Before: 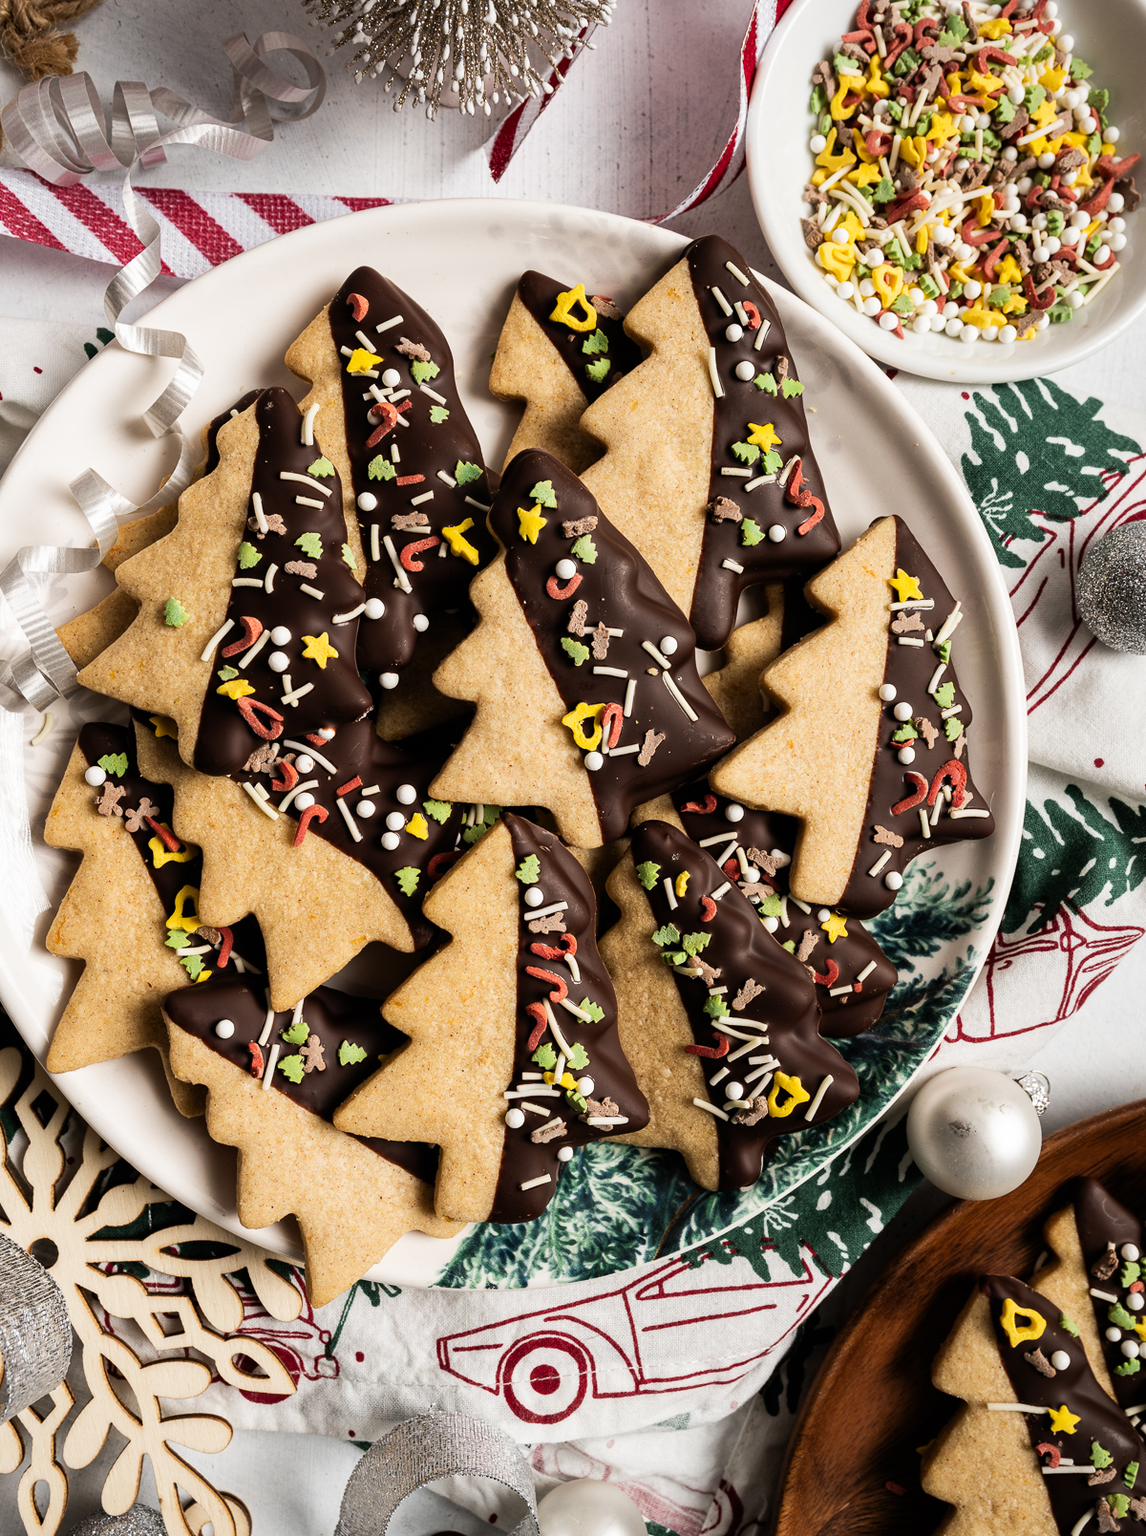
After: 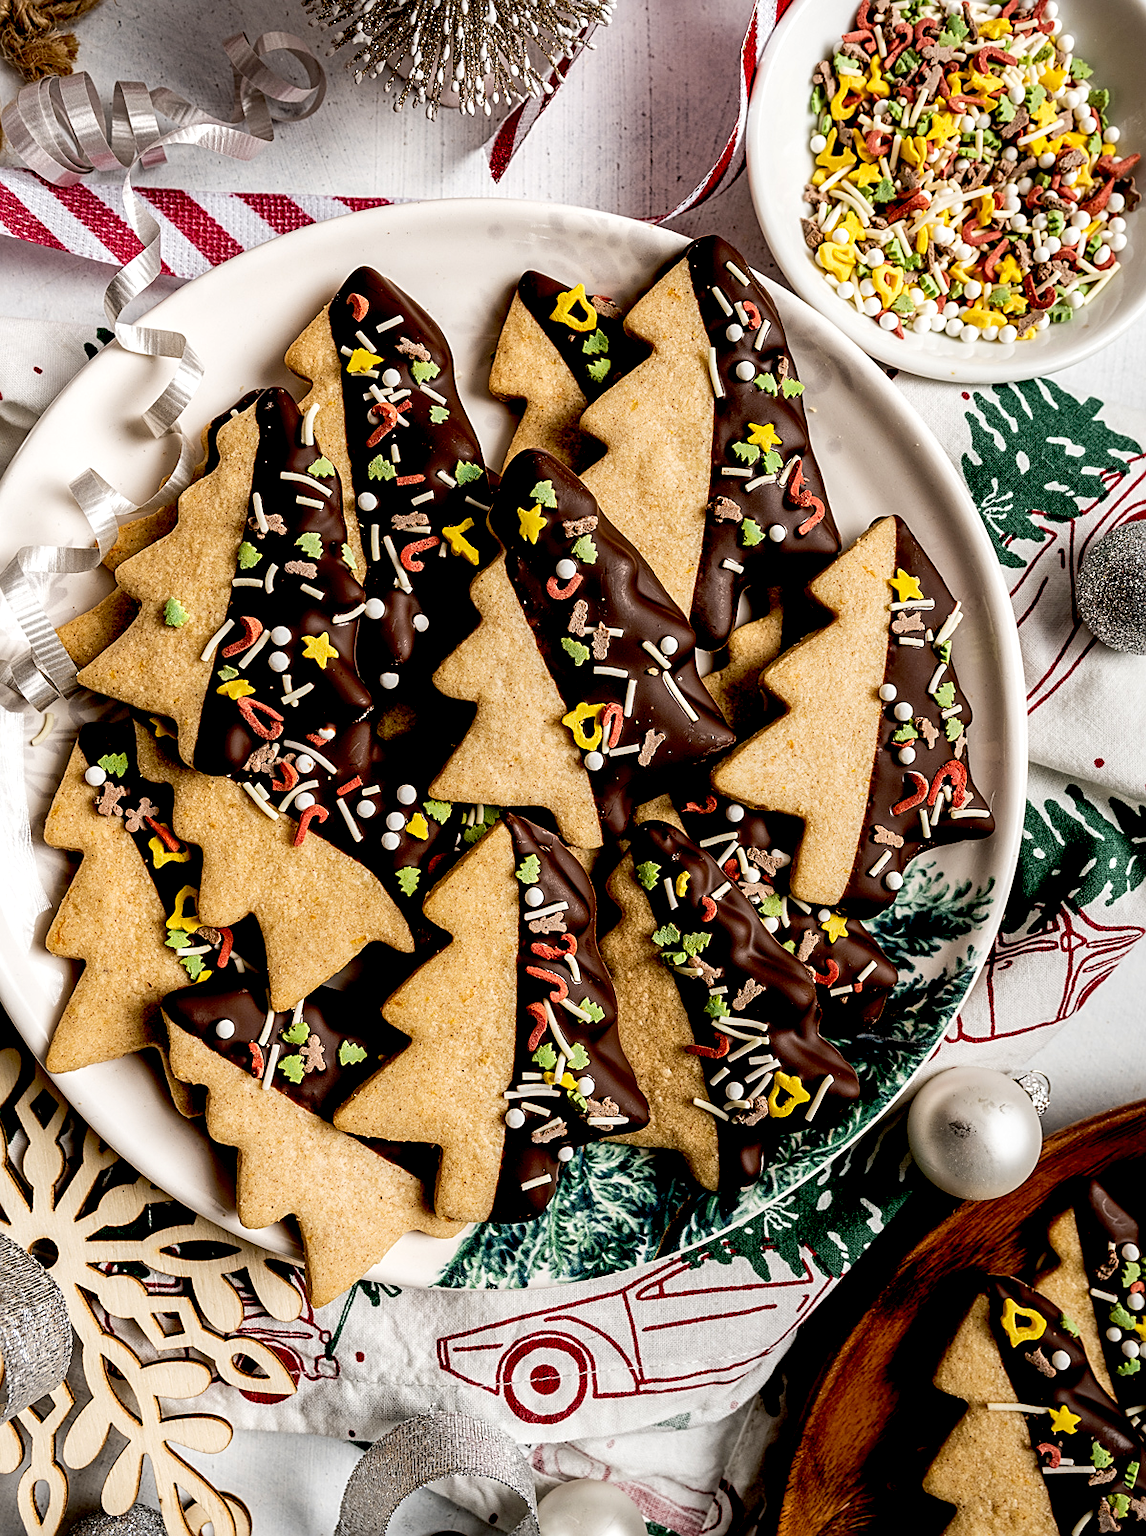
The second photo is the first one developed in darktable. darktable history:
local contrast: on, module defaults
sharpen: on, module defaults
exposure: black level correction 0.024, exposure 0.183 EV, compensate exposure bias true, compensate highlight preservation false
